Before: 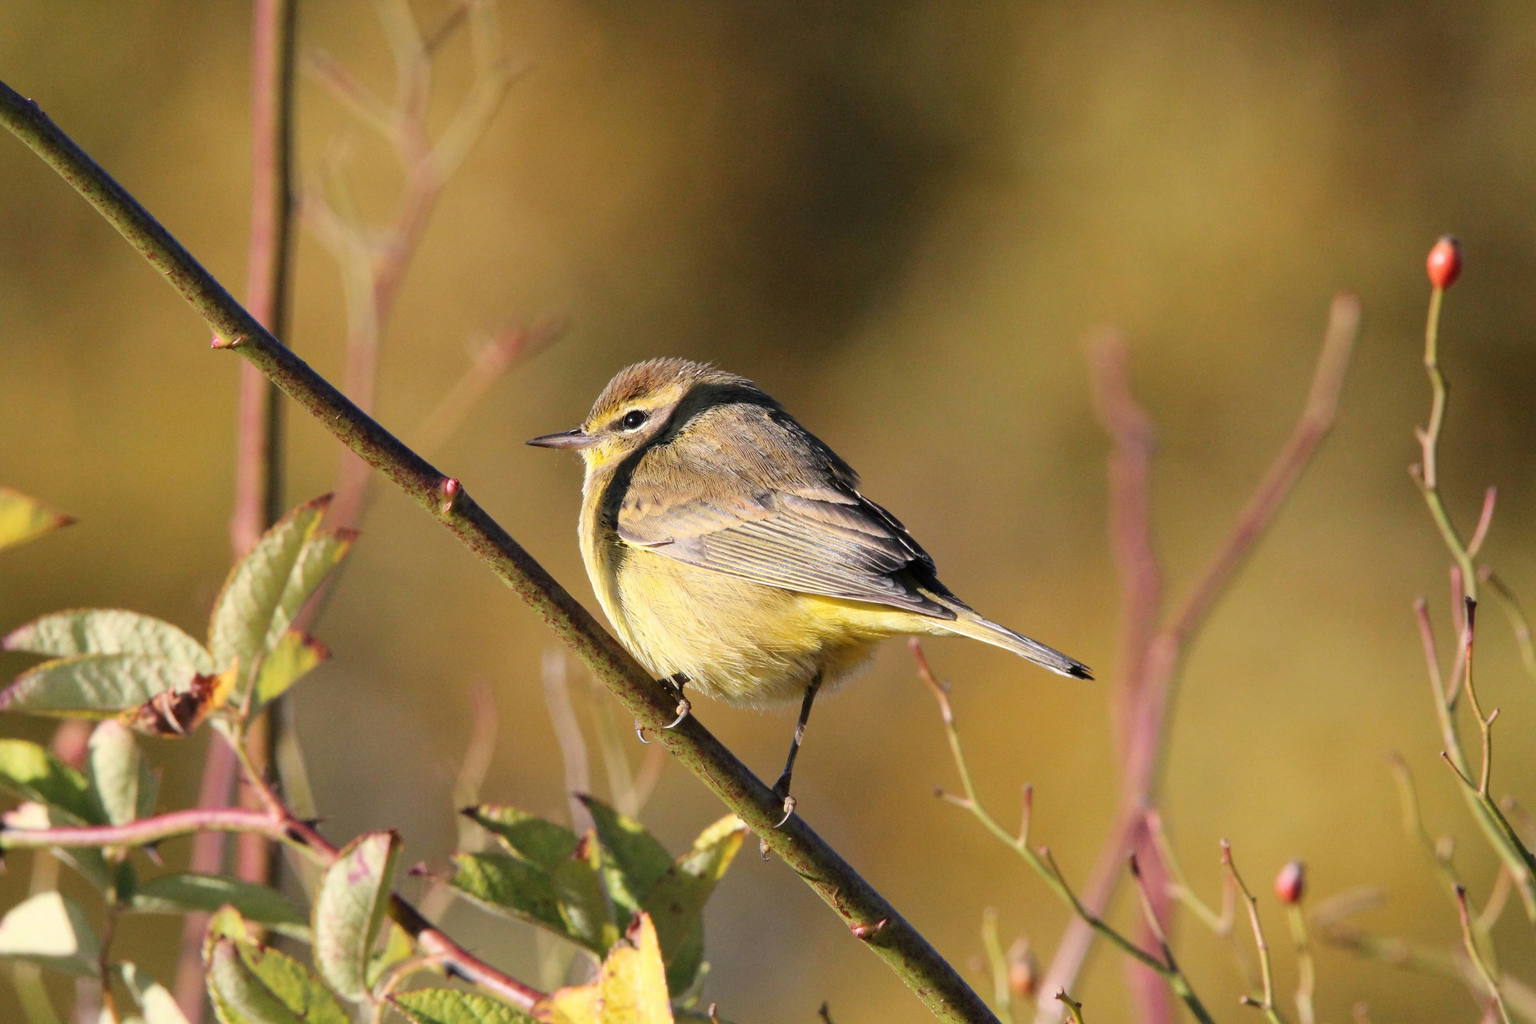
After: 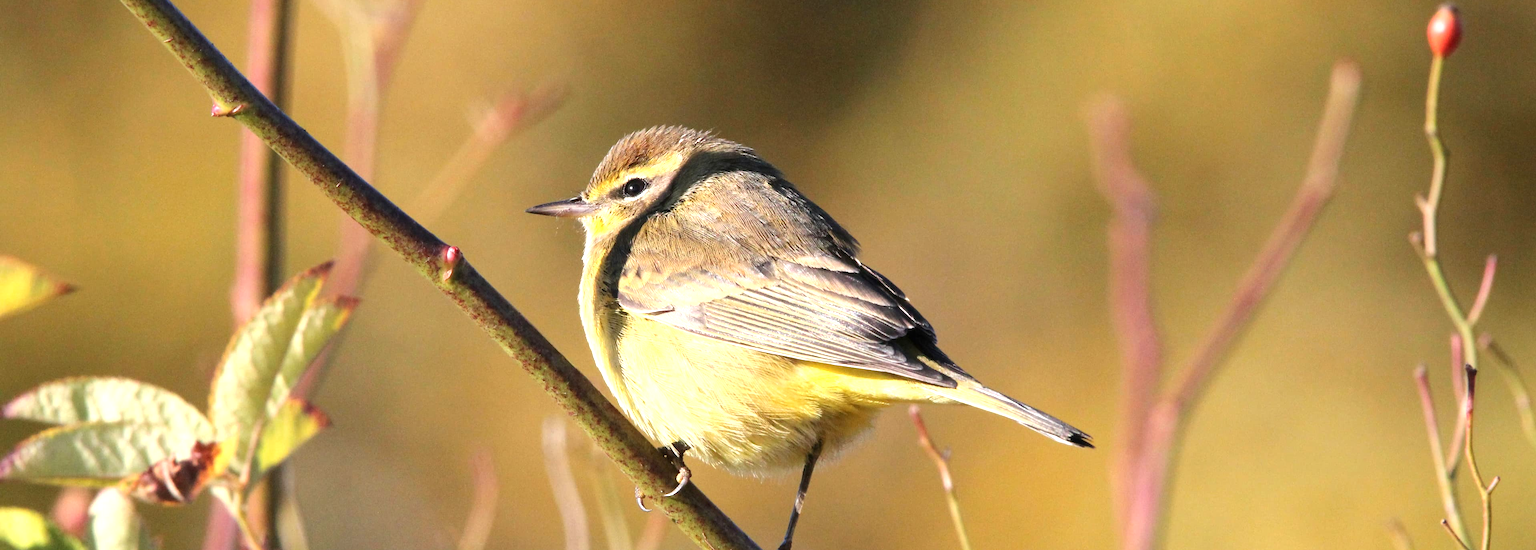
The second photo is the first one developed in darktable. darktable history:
crop and rotate: top 22.714%, bottom 23.473%
tone equalizer: -8 EV -0.767 EV, -7 EV -0.721 EV, -6 EV -0.57 EV, -5 EV -0.415 EV, -3 EV 0.393 EV, -2 EV 0.6 EV, -1 EV 0.677 EV, +0 EV 0.762 EV, smoothing diameter 24.86%, edges refinement/feathering 12.64, preserve details guided filter
